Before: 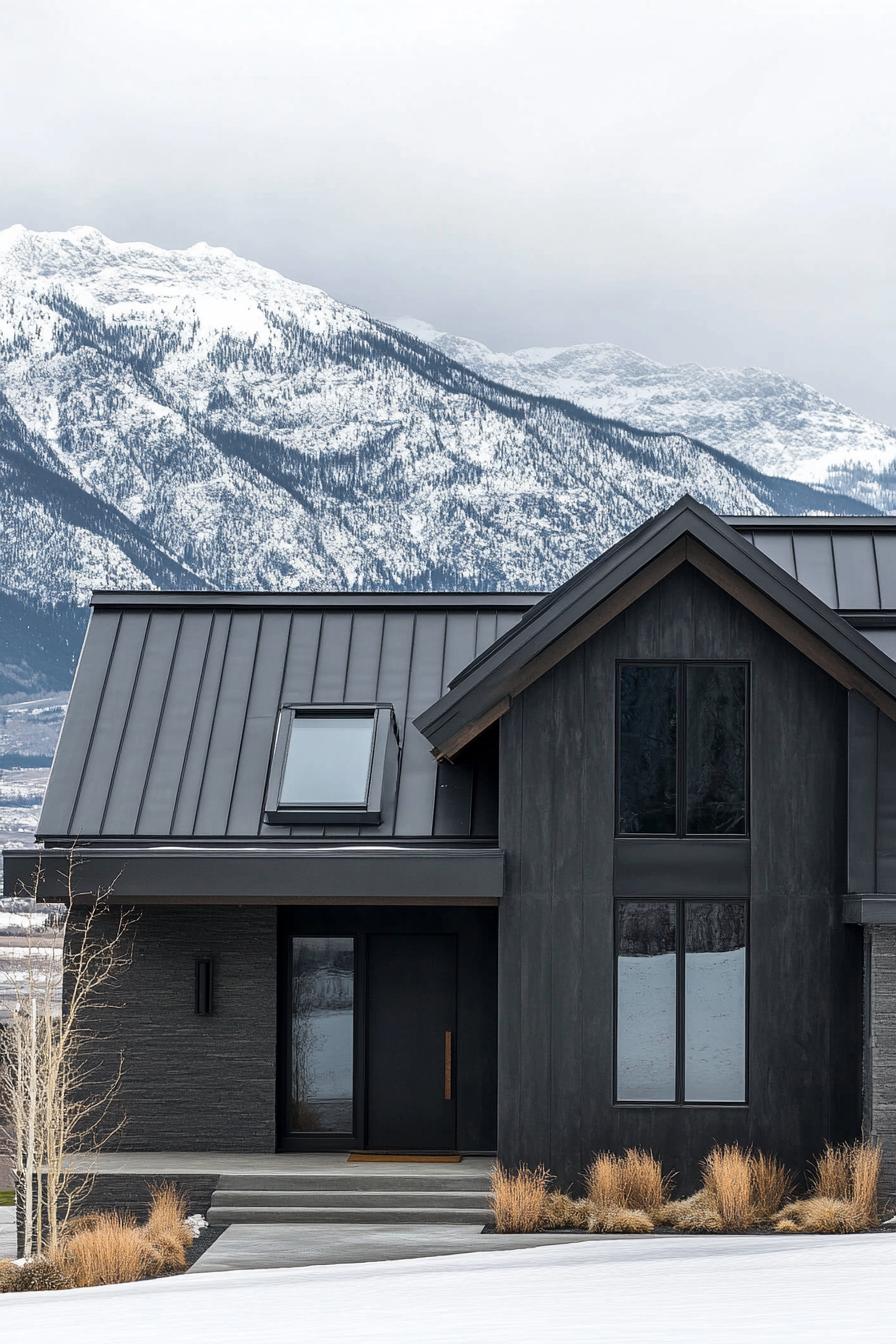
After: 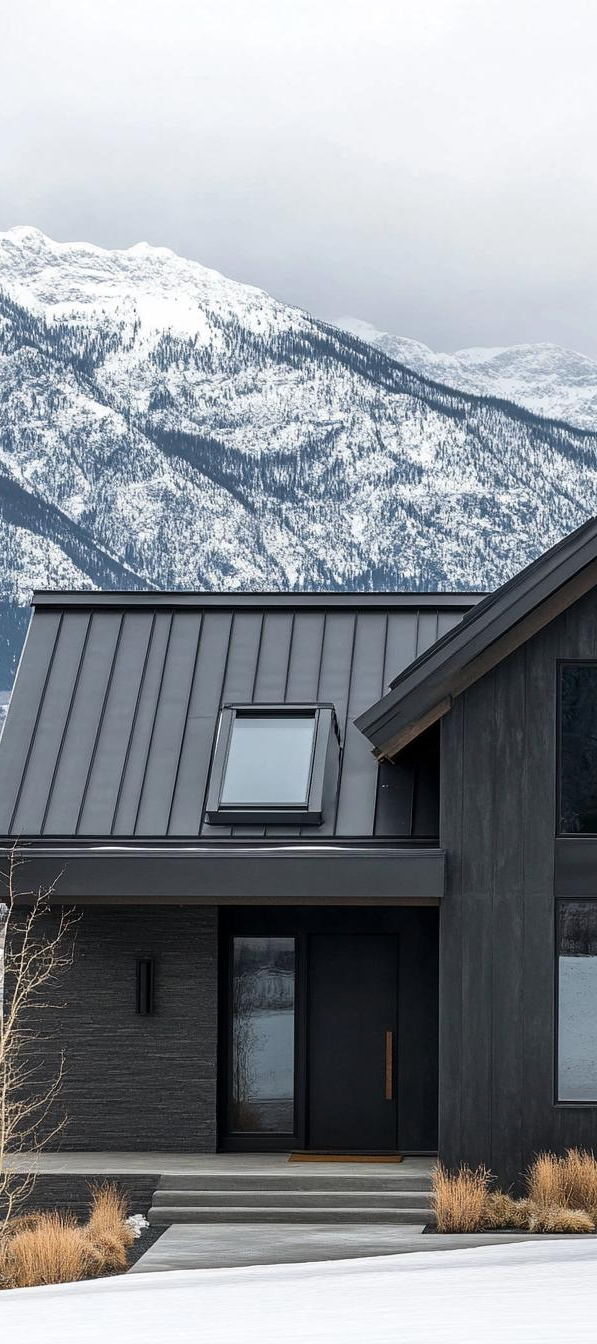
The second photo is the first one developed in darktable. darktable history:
crop and rotate: left 6.617%, right 26.717%
levels: mode automatic, gray 50.8%
